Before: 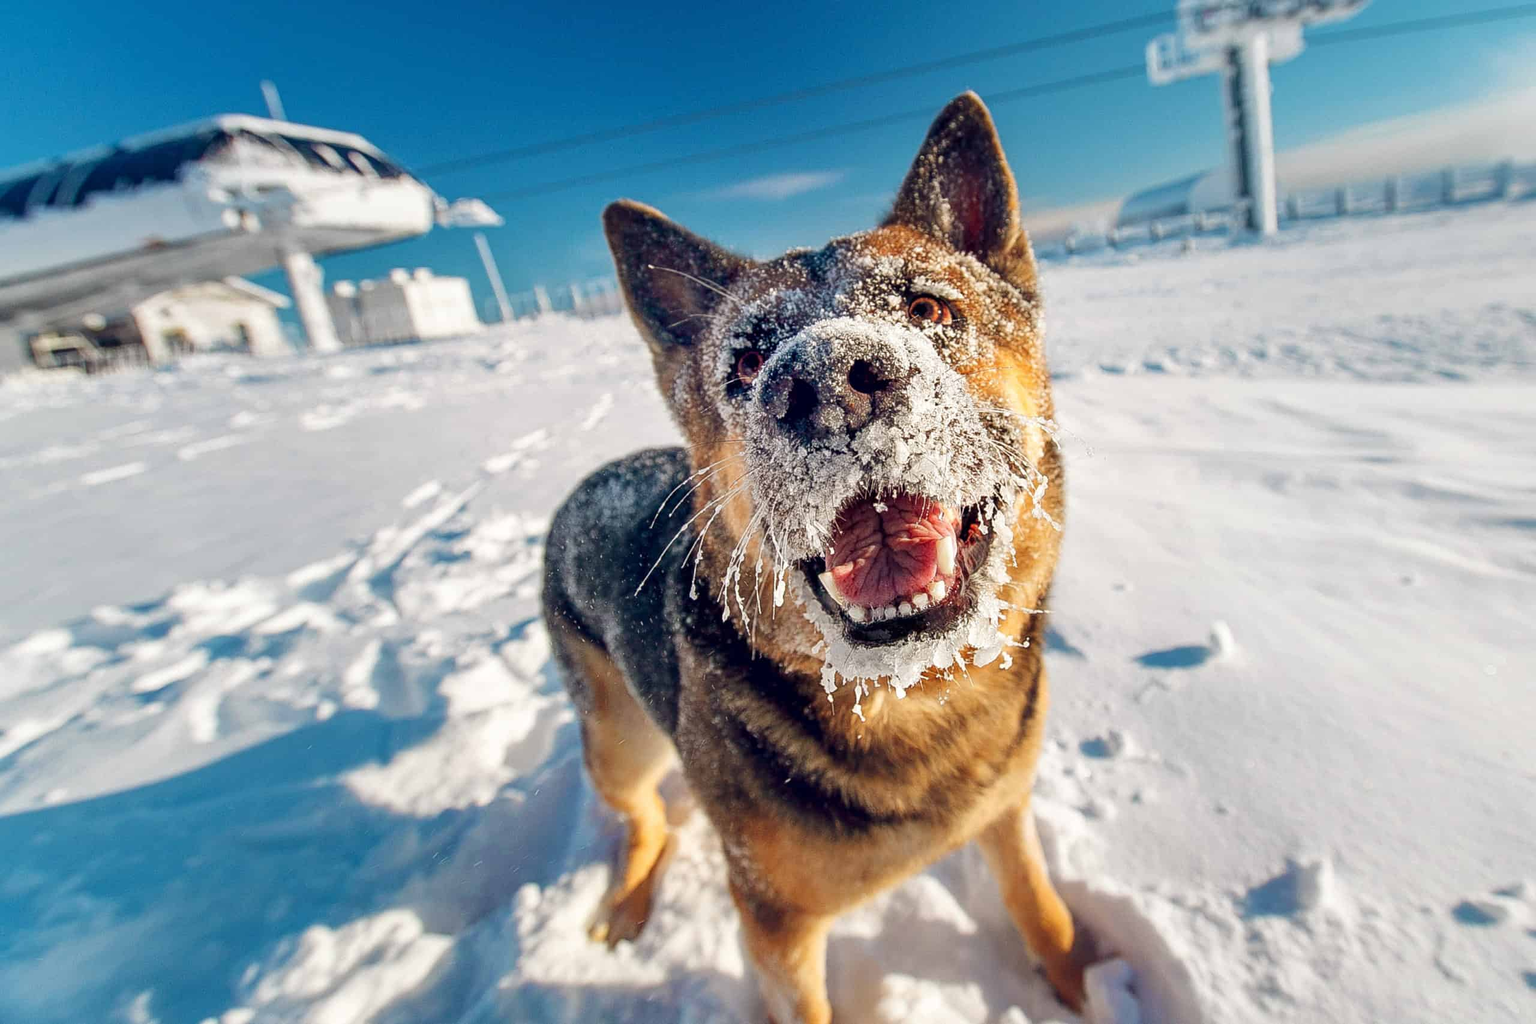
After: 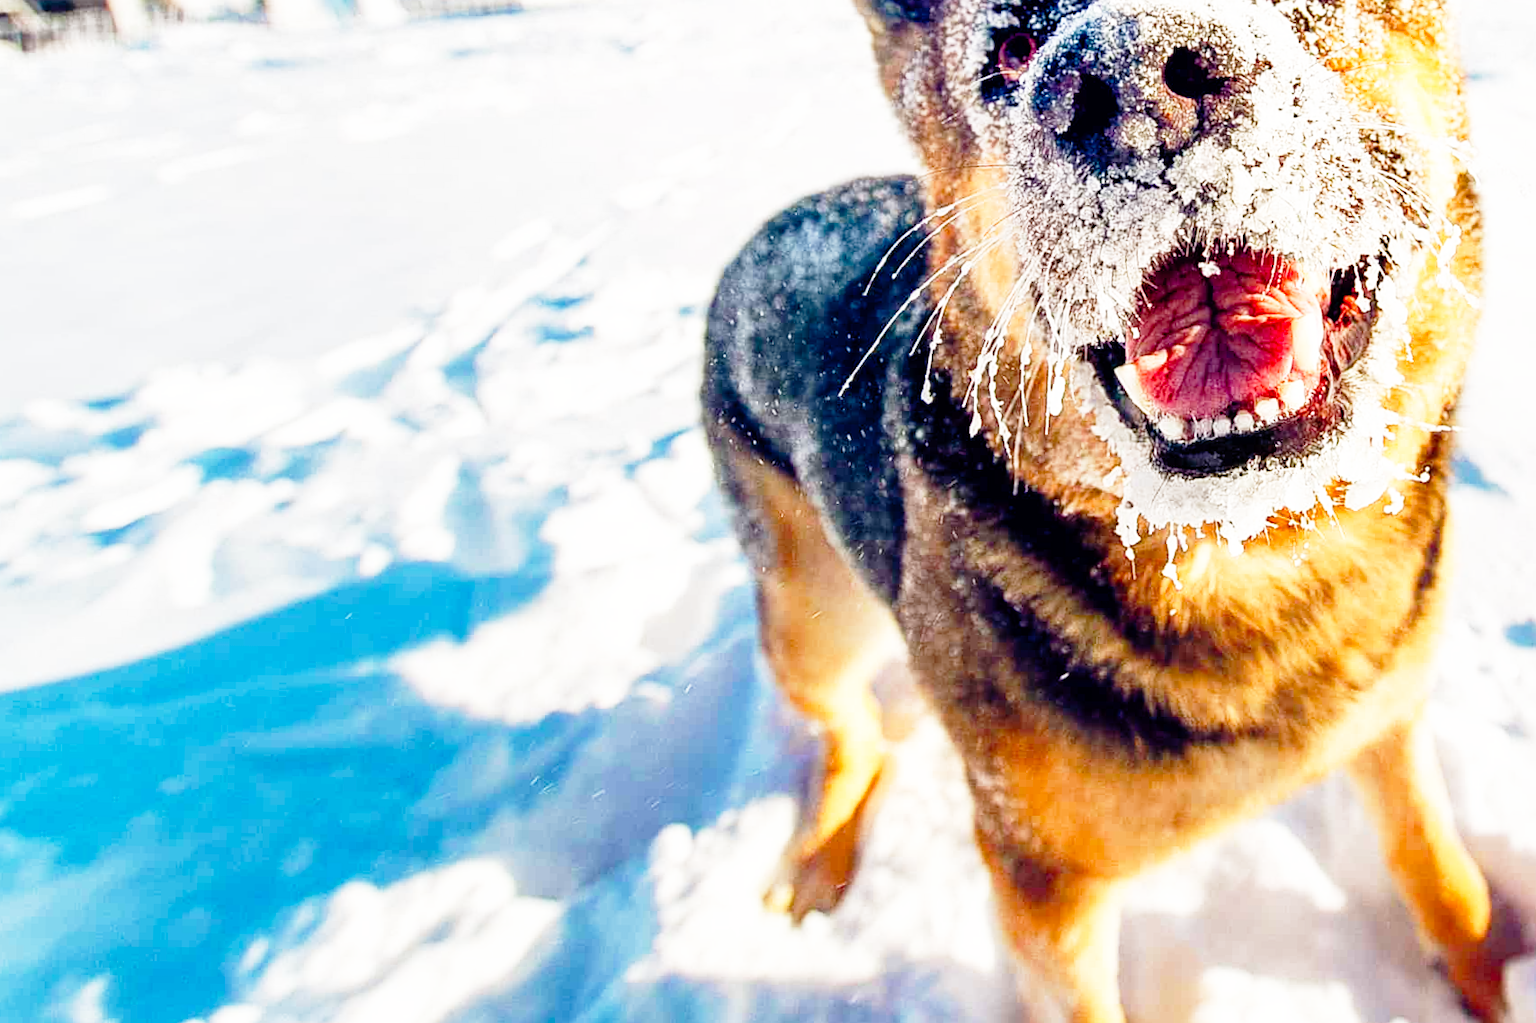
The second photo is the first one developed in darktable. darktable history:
base curve: curves: ch0 [(0, 0) (0.012, 0.01) (0.073, 0.168) (0.31, 0.711) (0.645, 0.957) (1, 1)], preserve colors none
color balance rgb: perceptual saturation grading › global saturation 20%, perceptual saturation grading › highlights -25%, perceptual saturation grading › shadows 25%
crop and rotate: angle -0.82°, left 3.85%, top 31.828%, right 27.992%
